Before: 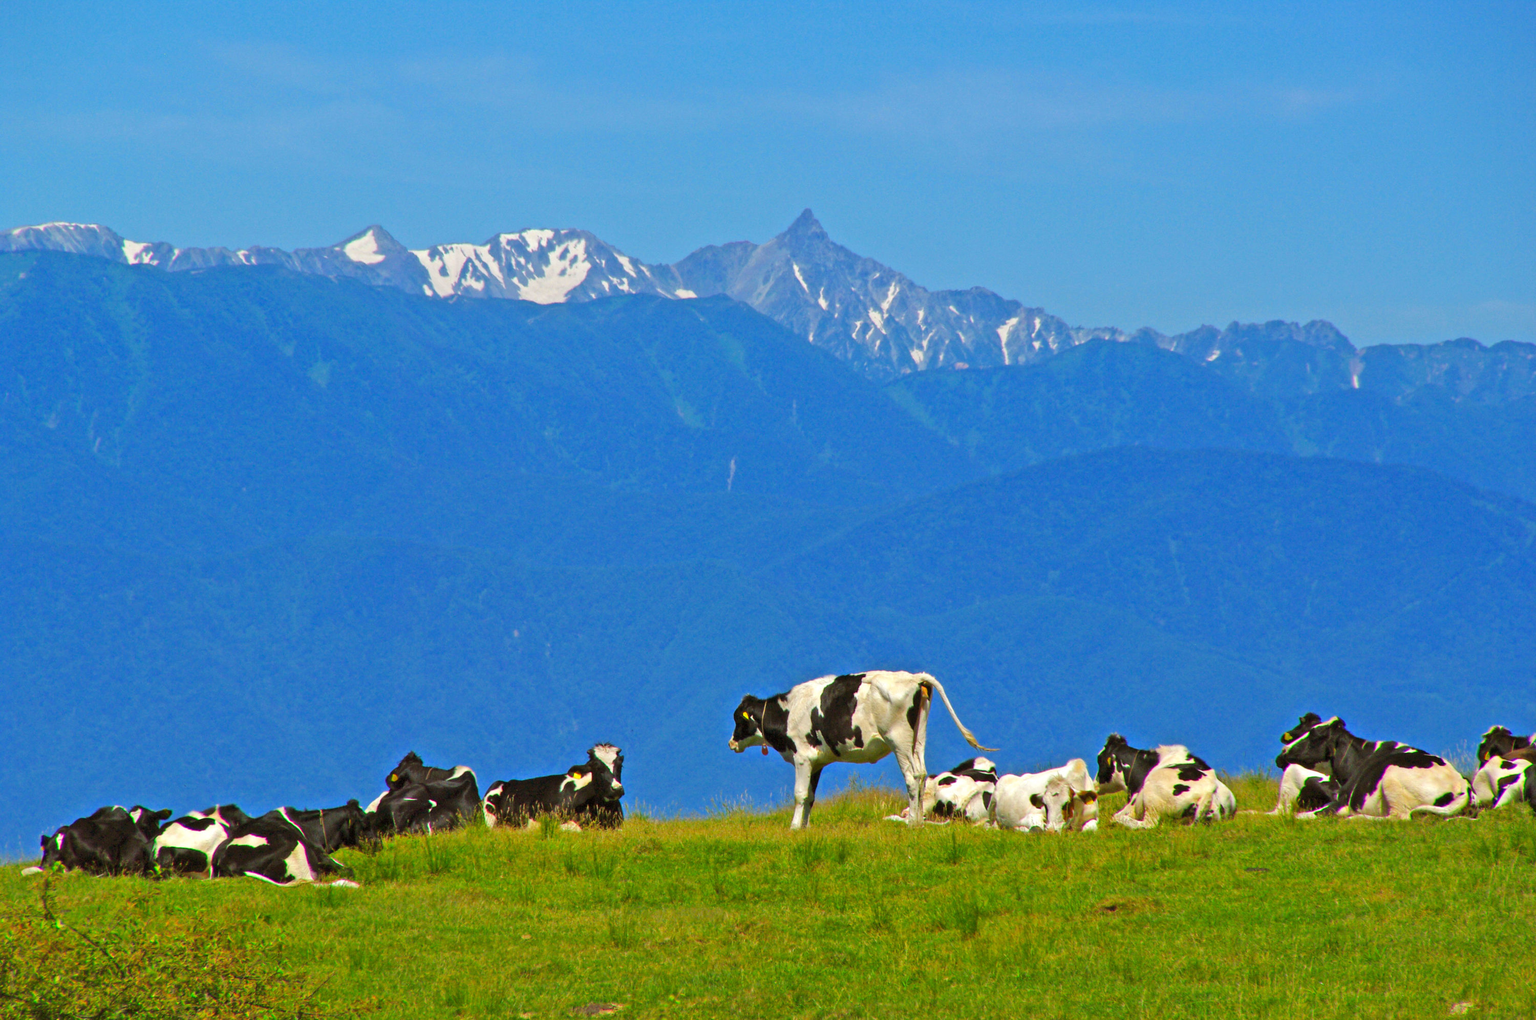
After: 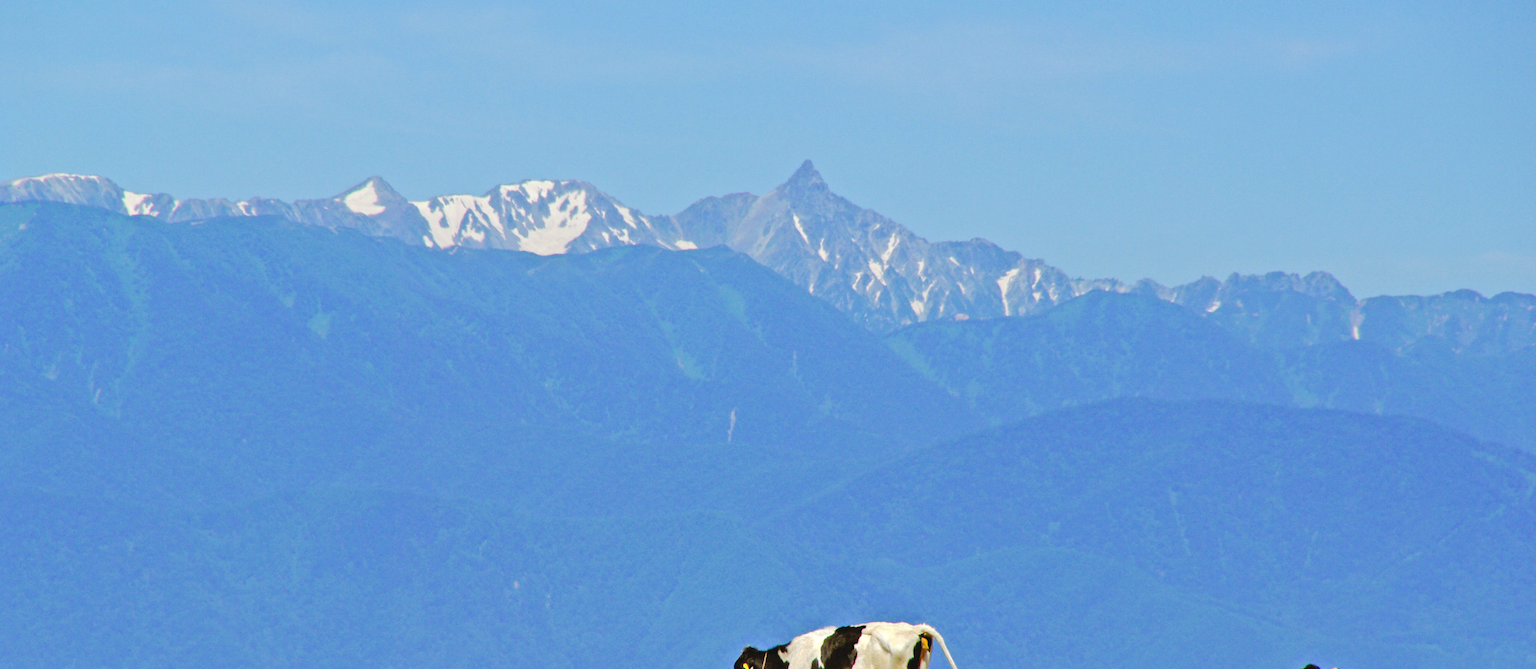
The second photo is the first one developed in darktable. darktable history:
tone curve: curves: ch0 [(0, 0) (0.003, 0.031) (0.011, 0.033) (0.025, 0.038) (0.044, 0.049) (0.069, 0.059) (0.1, 0.071) (0.136, 0.093) (0.177, 0.142) (0.224, 0.204) (0.277, 0.292) (0.335, 0.387) (0.399, 0.484) (0.468, 0.567) (0.543, 0.643) (0.623, 0.712) (0.709, 0.776) (0.801, 0.837) (0.898, 0.903) (1, 1)], preserve colors none
crop and rotate: top 4.848%, bottom 29.503%
